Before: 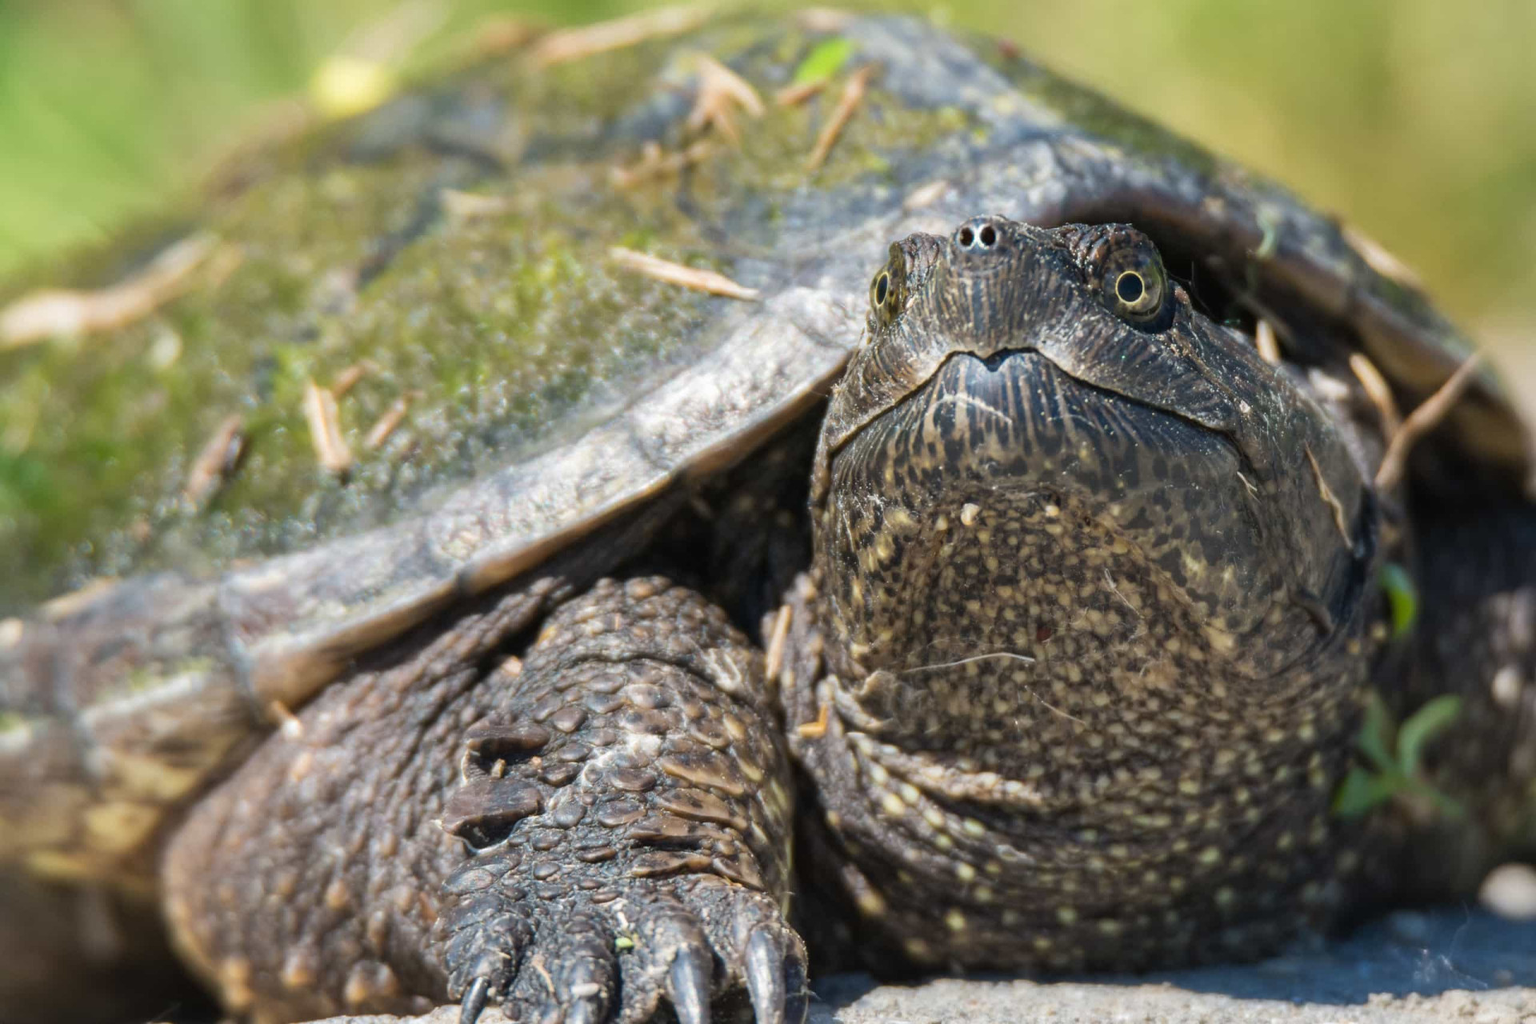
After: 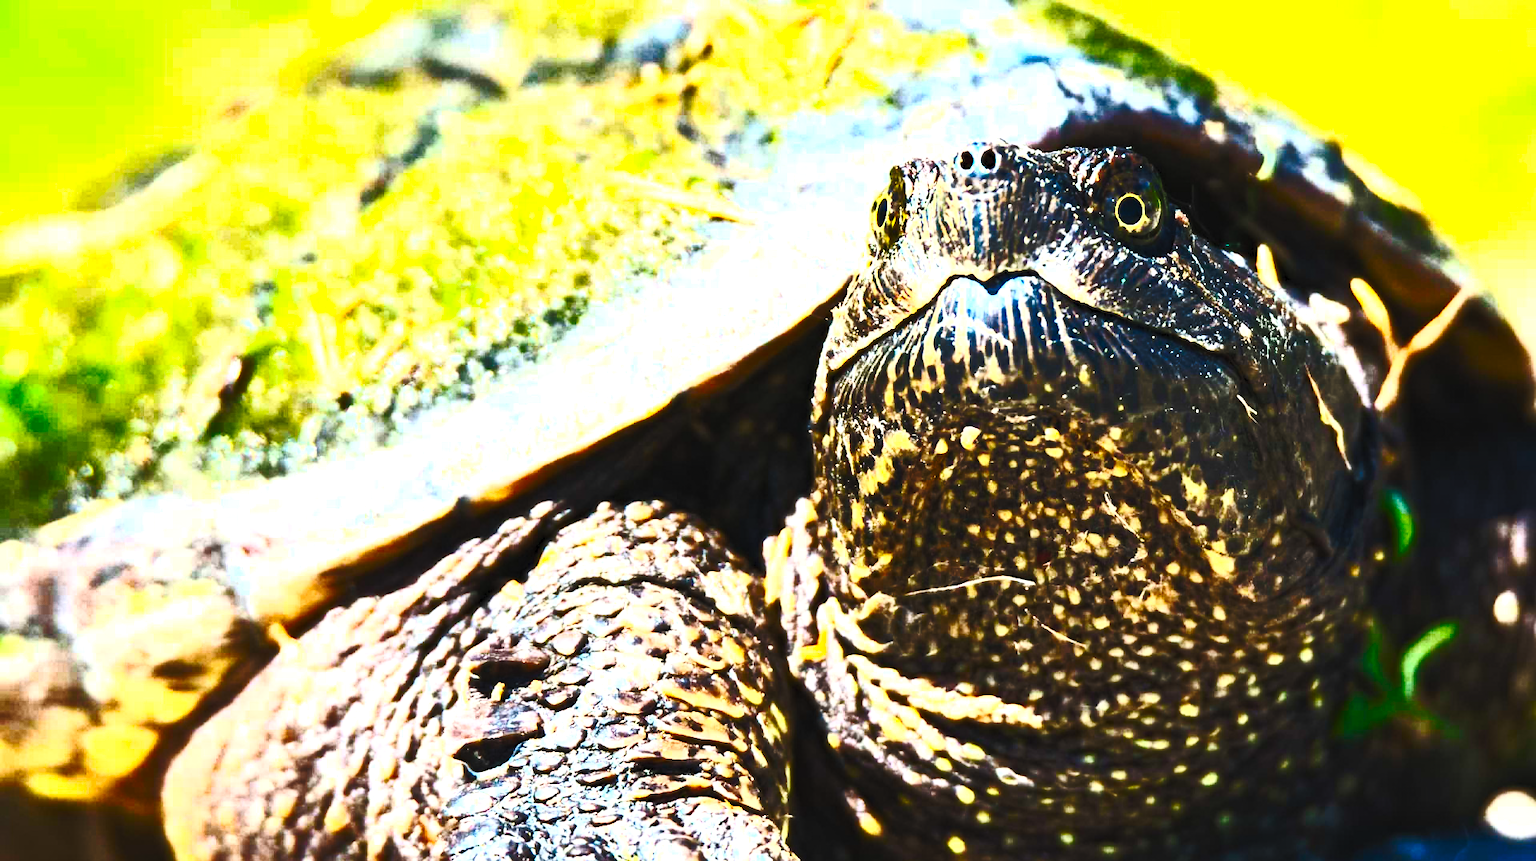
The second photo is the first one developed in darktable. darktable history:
base curve: curves: ch0 [(0, 0) (0.073, 0.04) (0.157, 0.139) (0.492, 0.492) (0.758, 0.758) (1, 1)], preserve colors none
crop: top 7.567%, bottom 8.202%
levels: black 0.089%, levels [0, 0.476, 0.951]
tone curve: curves: ch0 [(0, 0) (0.003, 0.006) (0.011, 0.01) (0.025, 0.017) (0.044, 0.029) (0.069, 0.043) (0.1, 0.064) (0.136, 0.091) (0.177, 0.128) (0.224, 0.162) (0.277, 0.206) (0.335, 0.258) (0.399, 0.324) (0.468, 0.404) (0.543, 0.499) (0.623, 0.595) (0.709, 0.693) (0.801, 0.786) (0.898, 0.883) (1, 1)], color space Lab, independent channels, preserve colors none
haze removal: compatibility mode true, adaptive false
tone equalizer: -8 EV -0.718 EV, -7 EV -0.691 EV, -6 EV -0.594 EV, -5 EV -0.407 EV, -3 EV 0.37 EV, -2 EV 0.6 EV, -1 EV 0.682 EV, +0 EV 0.721 EV, edges refinement/feathering 500, mask exposure compensation -1.57 EV, preserve details no
contrast brightness saturation: contrast 0.984, brightness 0.99, saturation 0.982
